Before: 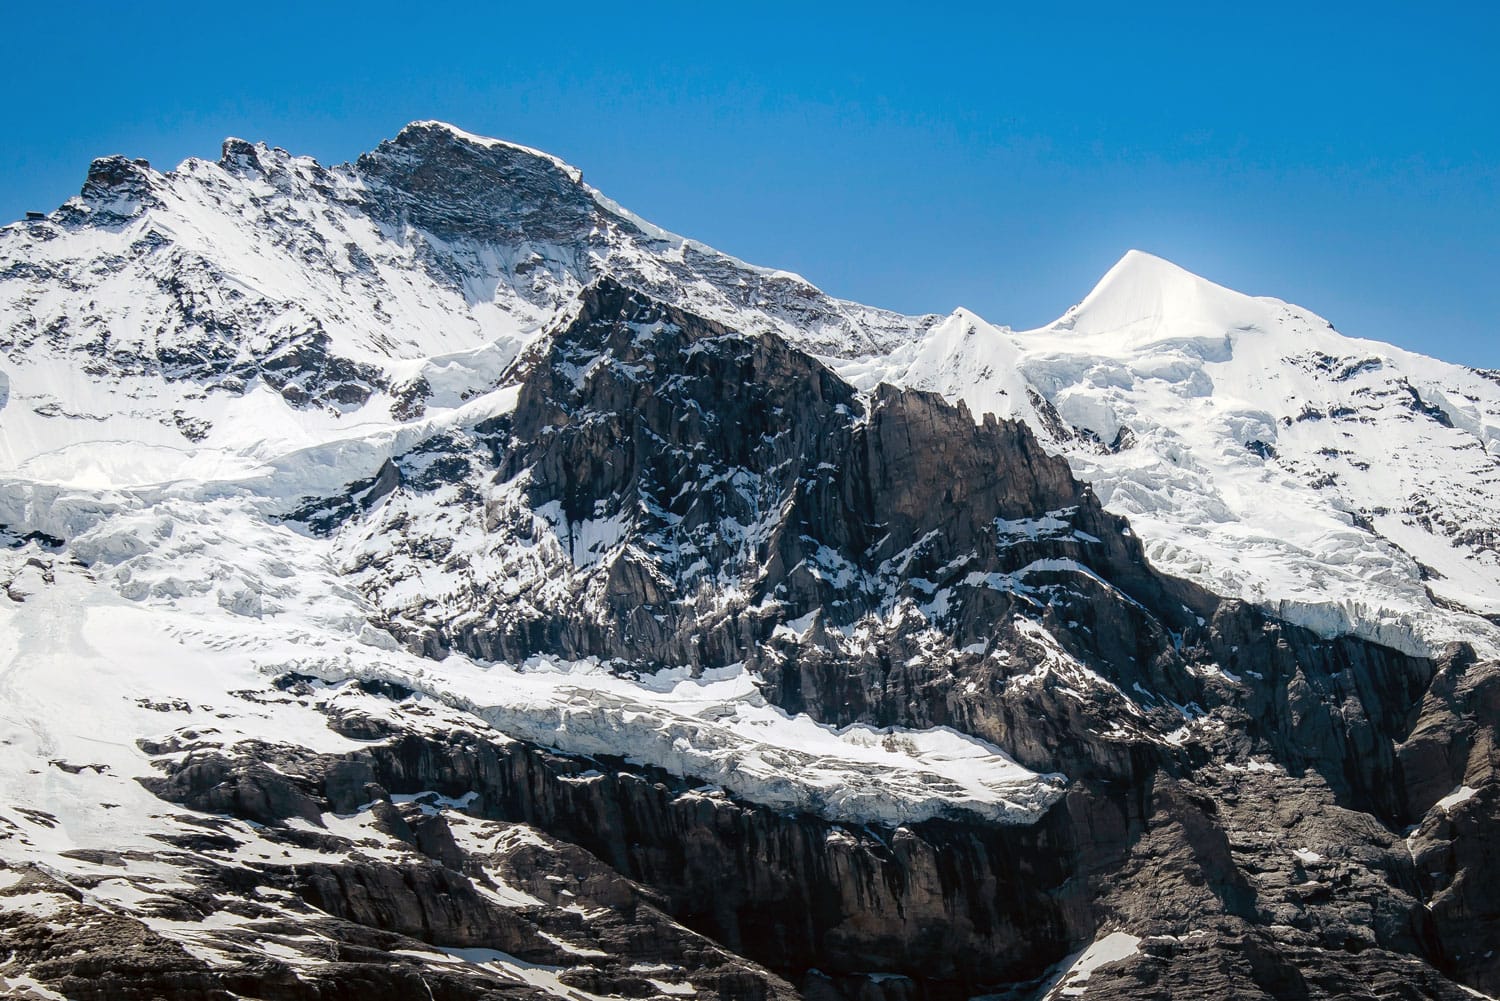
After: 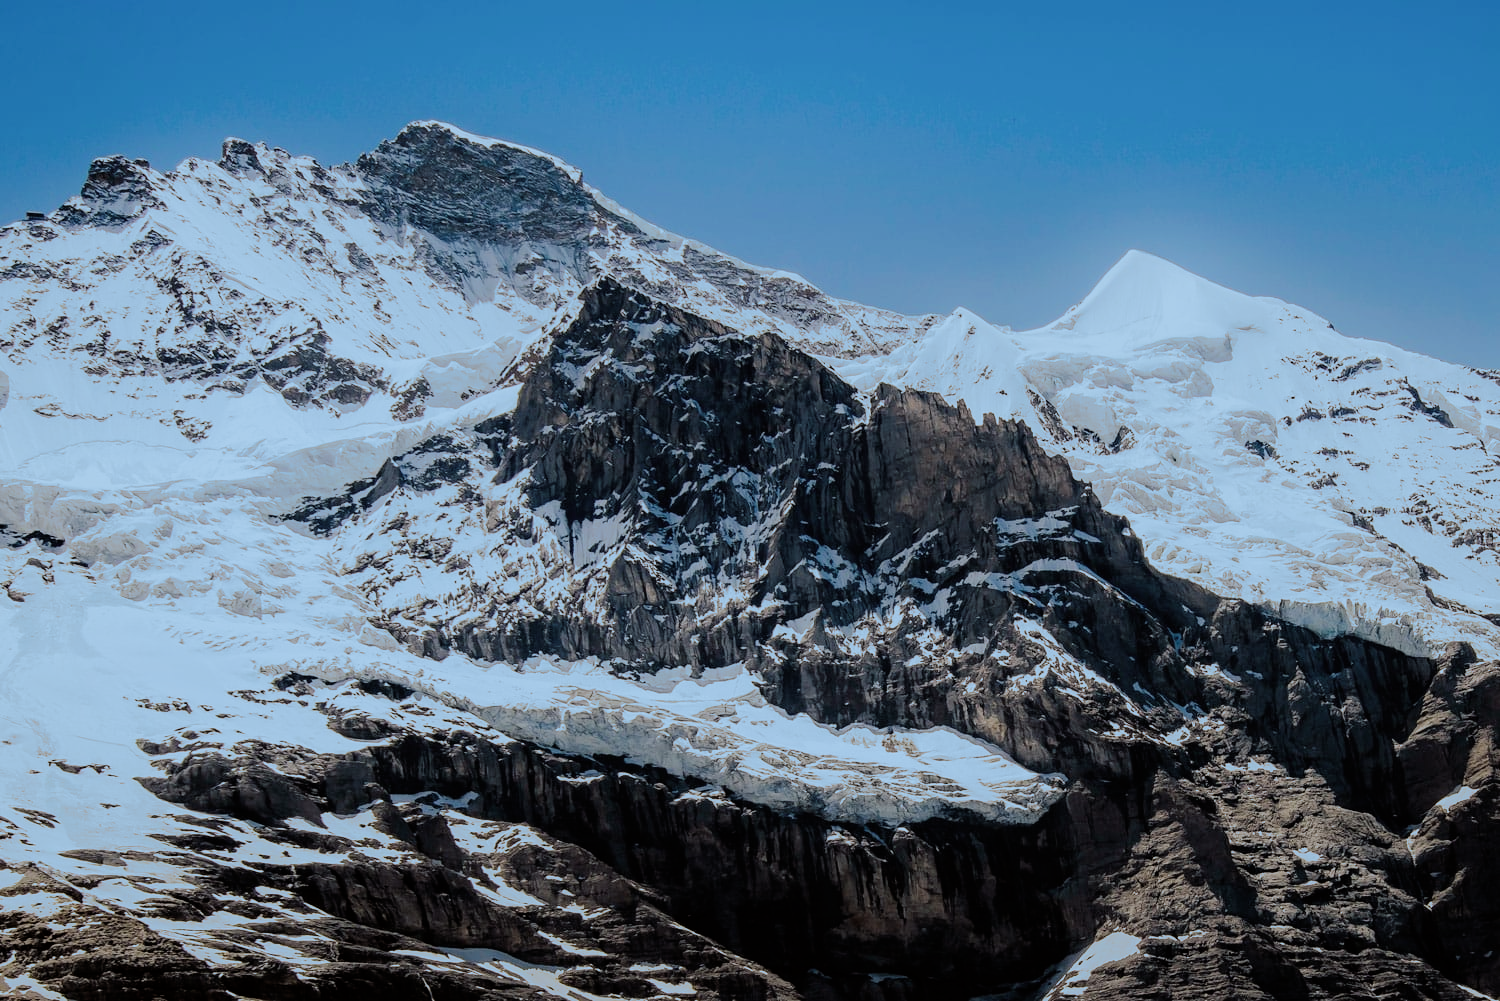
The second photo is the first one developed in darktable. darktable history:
white balance: emerald 1
split-toning: shadows › hue 351.18°, shadows › saturation 0.86, highlights › hue 218.82°, highlights › saturation 0.73, balance -19.167
filmic rgb: black relative exposure -7.65 EV, white relative exposure 4.56 EV, hardness 3.61
